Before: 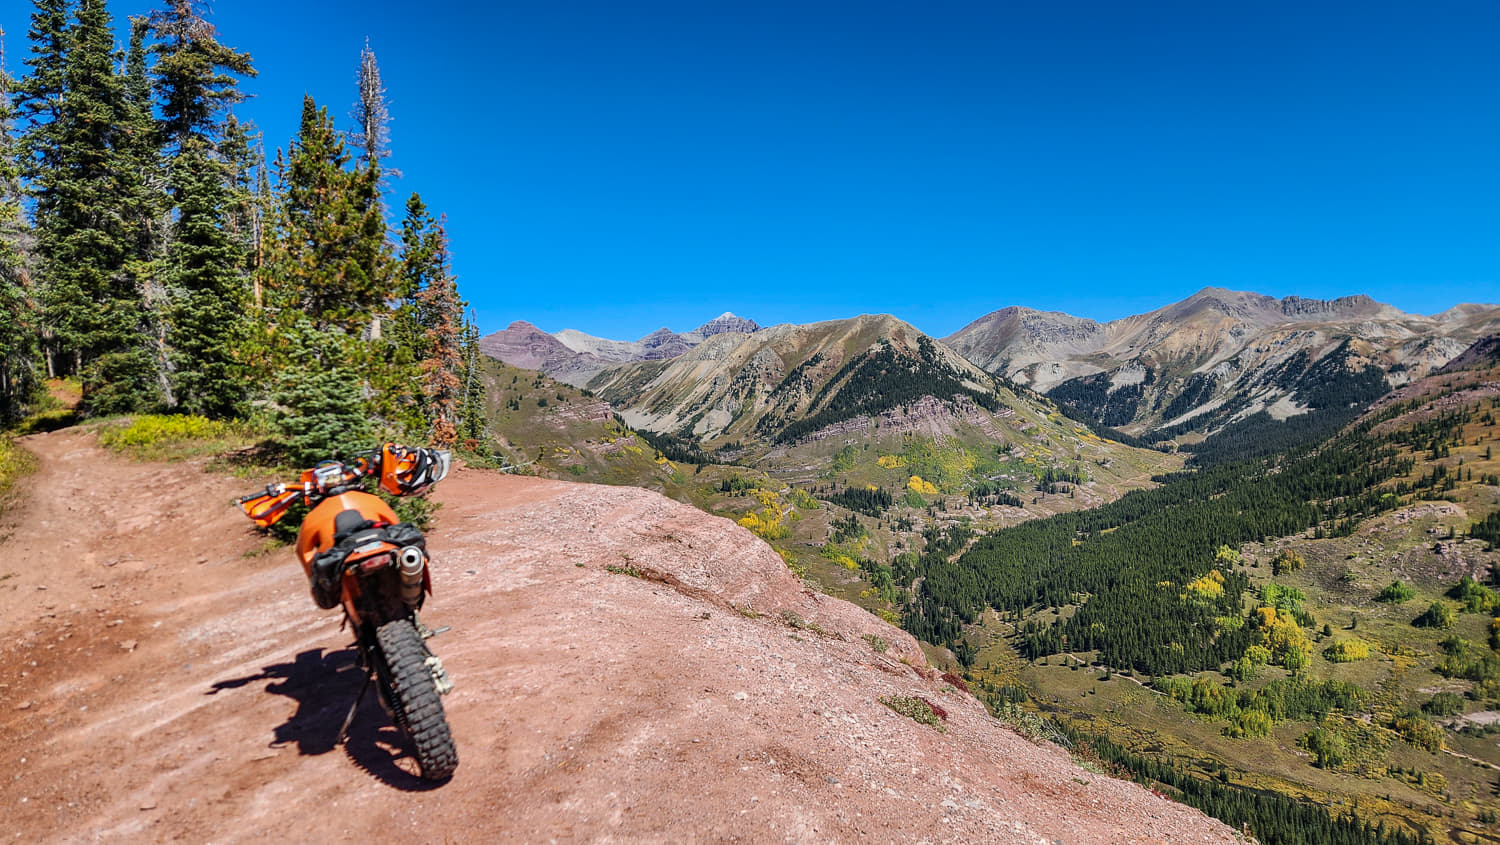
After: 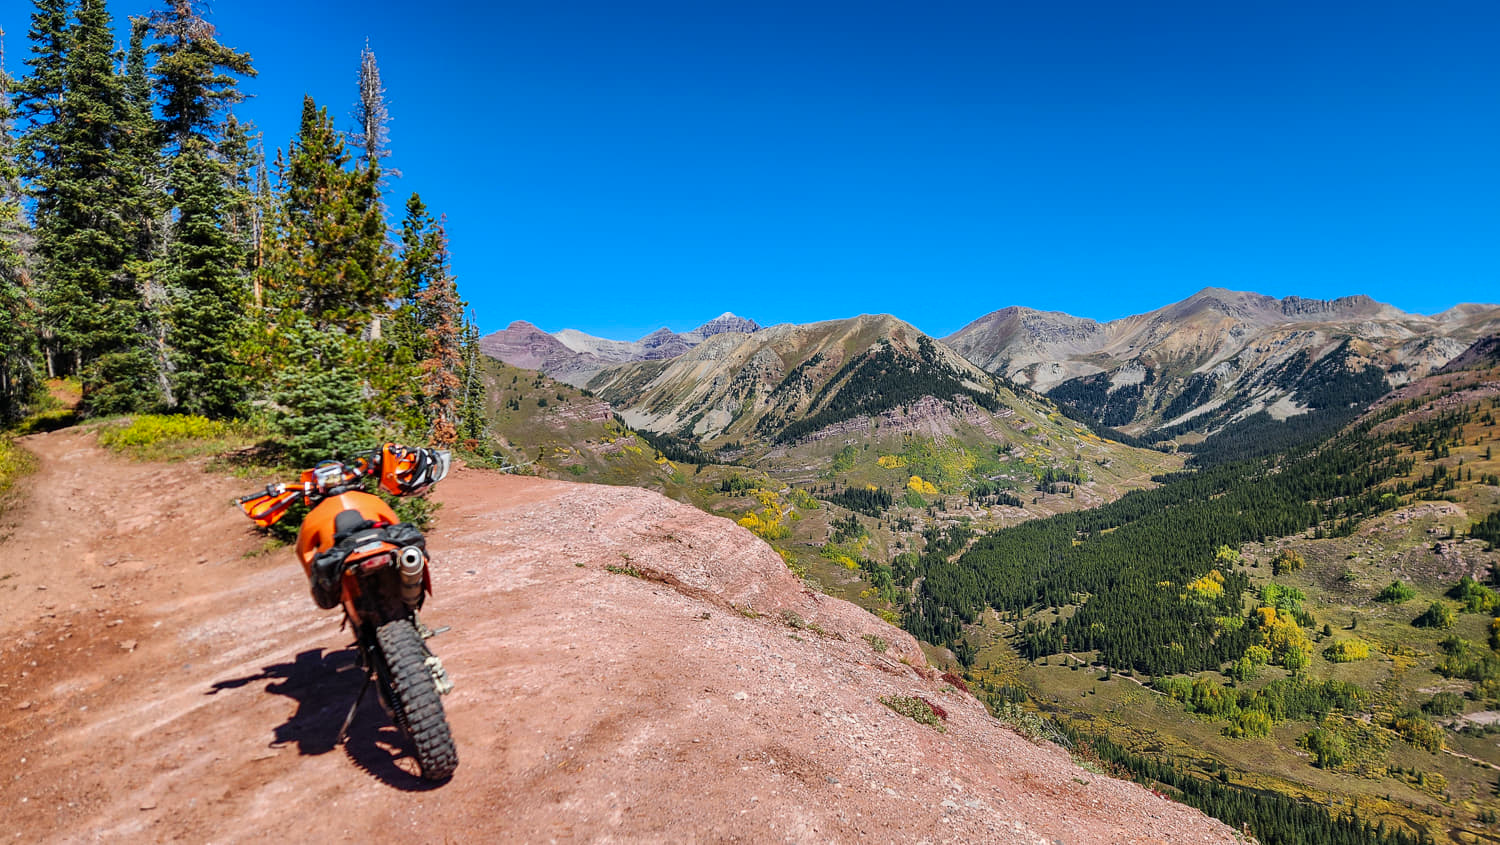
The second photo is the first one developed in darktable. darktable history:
contrast brightness saturation: saturation 0.104
